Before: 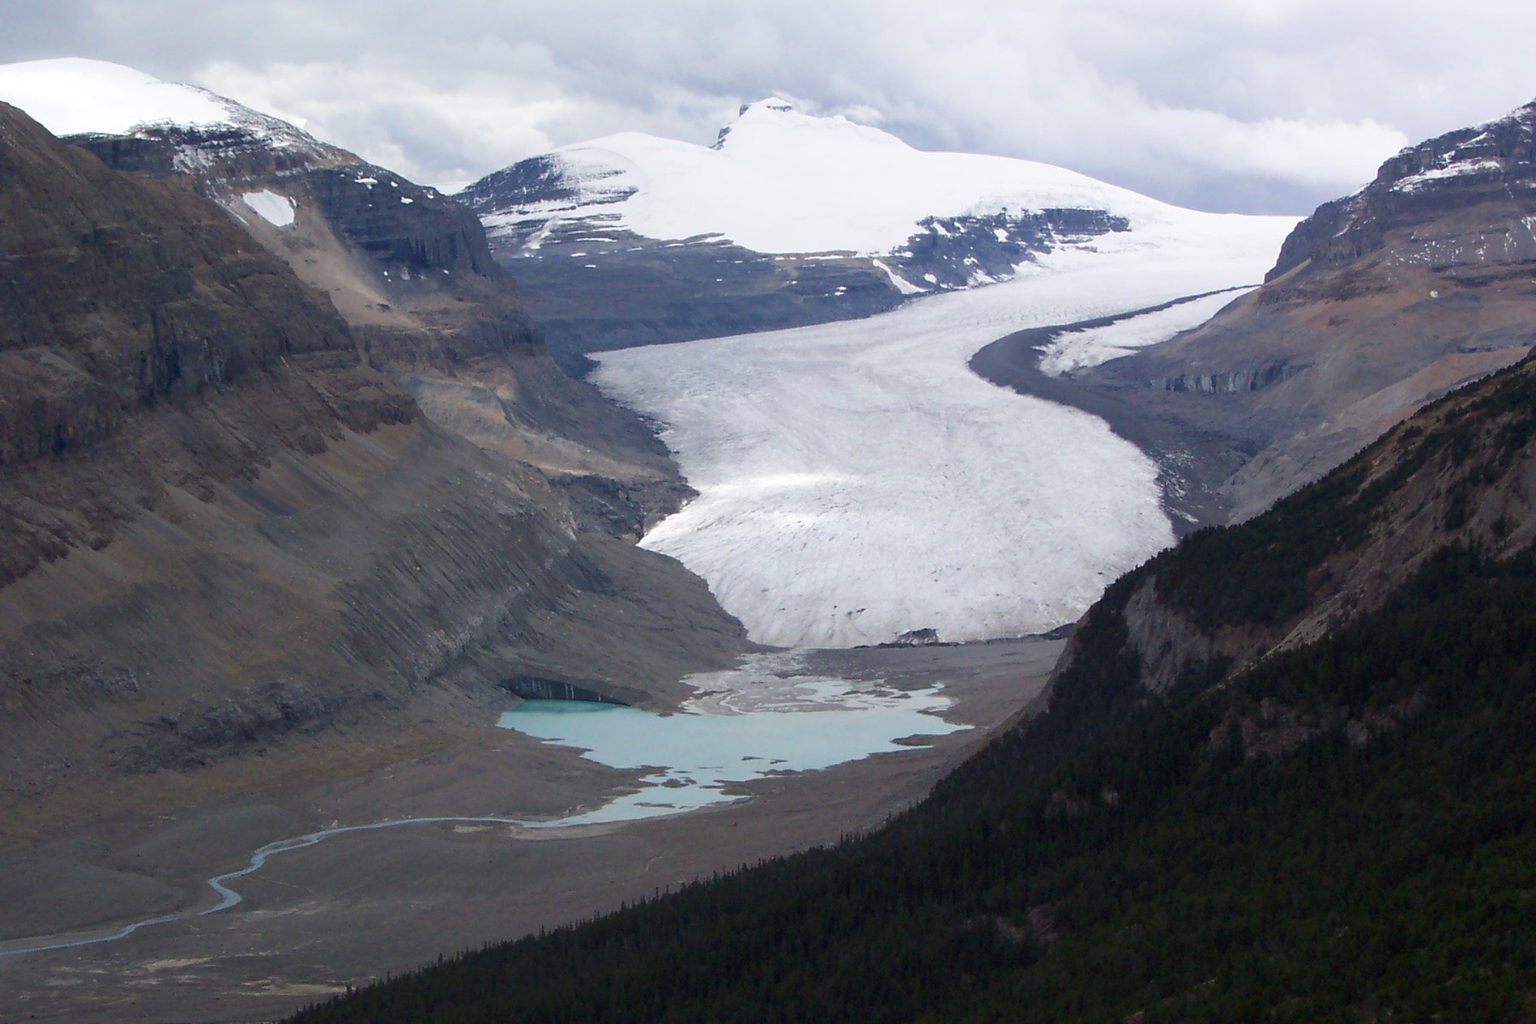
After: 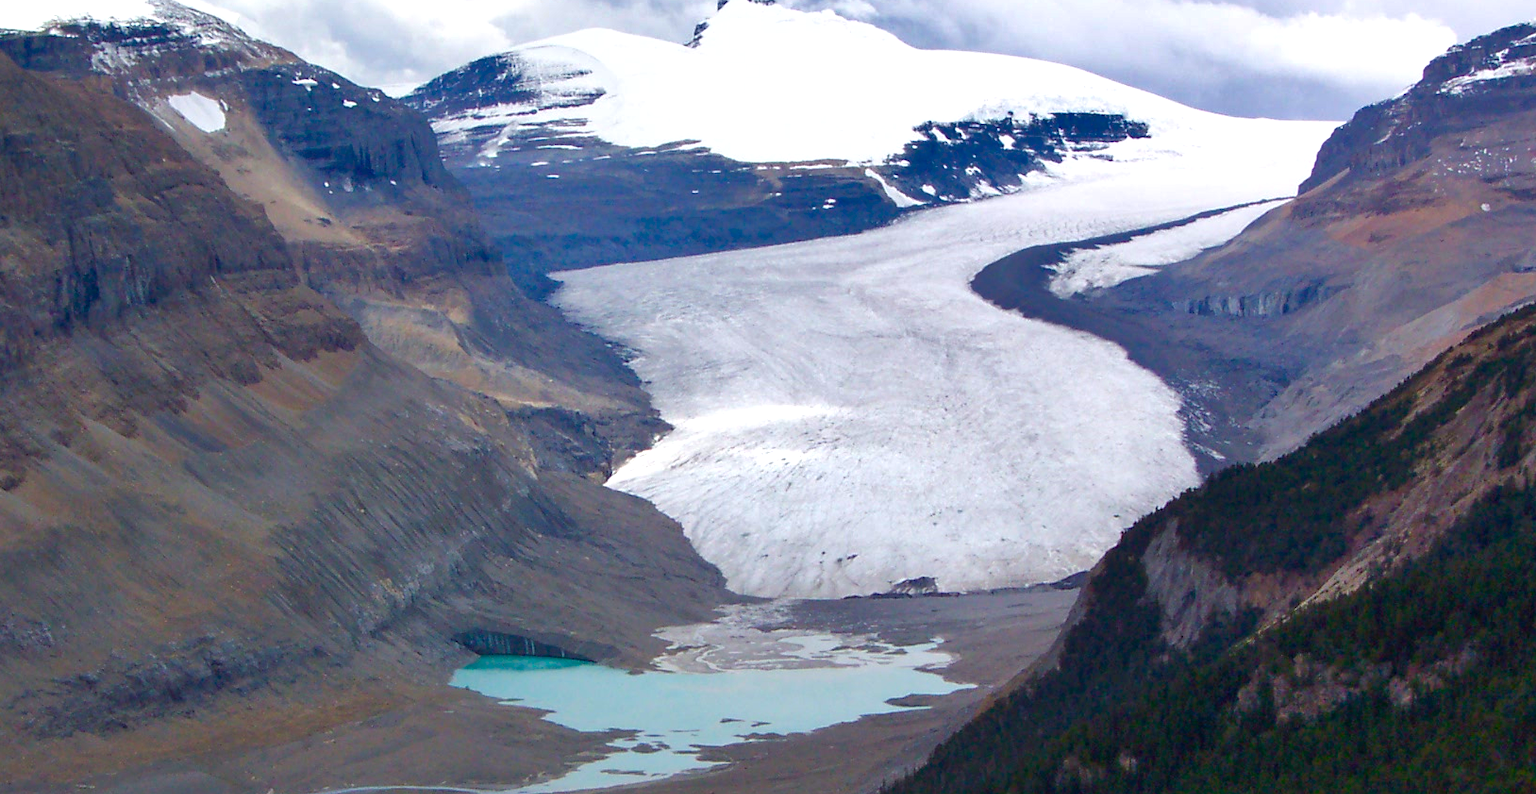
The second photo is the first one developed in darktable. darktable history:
shadows and highlights: low approximation 0.01, soften with gaussian
crop: left 5.941%, top 10.418%, right 3.567%, bottom 19.388%
tone equalizer: edges refinement/feathering 500, mask exposure compensation -1.57 EV, preserve details no
levels: levels [0, 0.492, 0.984]
color balance rgb: linear chroma grading › global chroma 14.976%, perceptual saturation grading › global saturation 27.257%, perceptual saturation grading › highlights -28.619%, perceptual saturation grading › mid-tones 15.203%, perceptual saturation grading › shadows 34.19%, global vibrance 30.508%
exposure: black level correction 0, exposure 0.2 EV, compensate highlight preservation false
